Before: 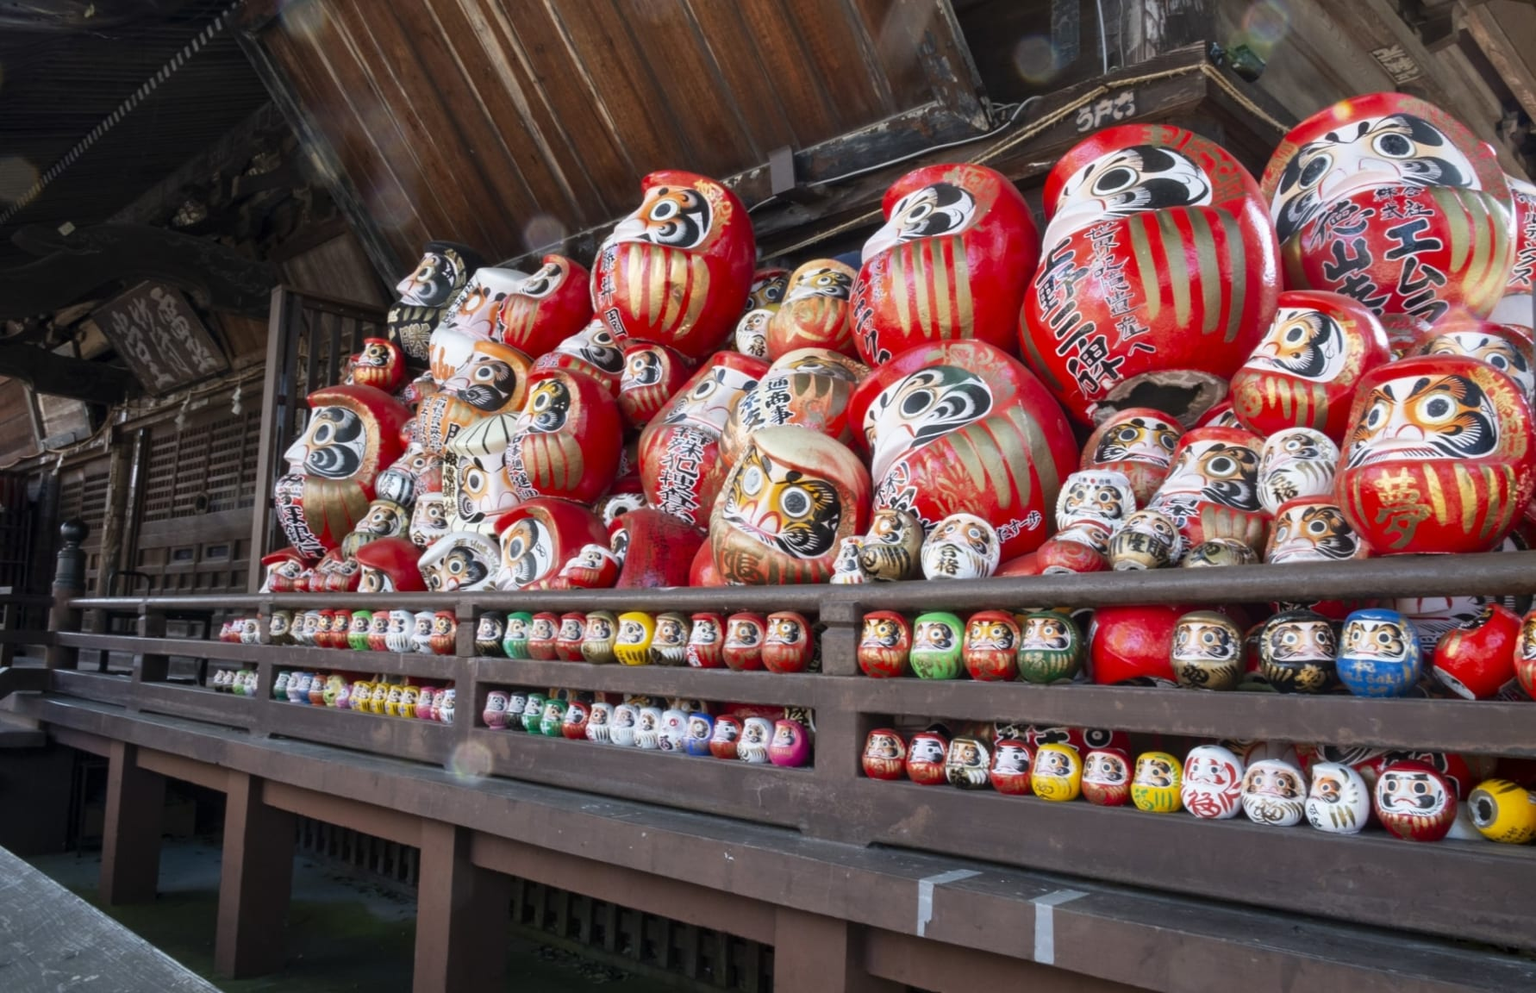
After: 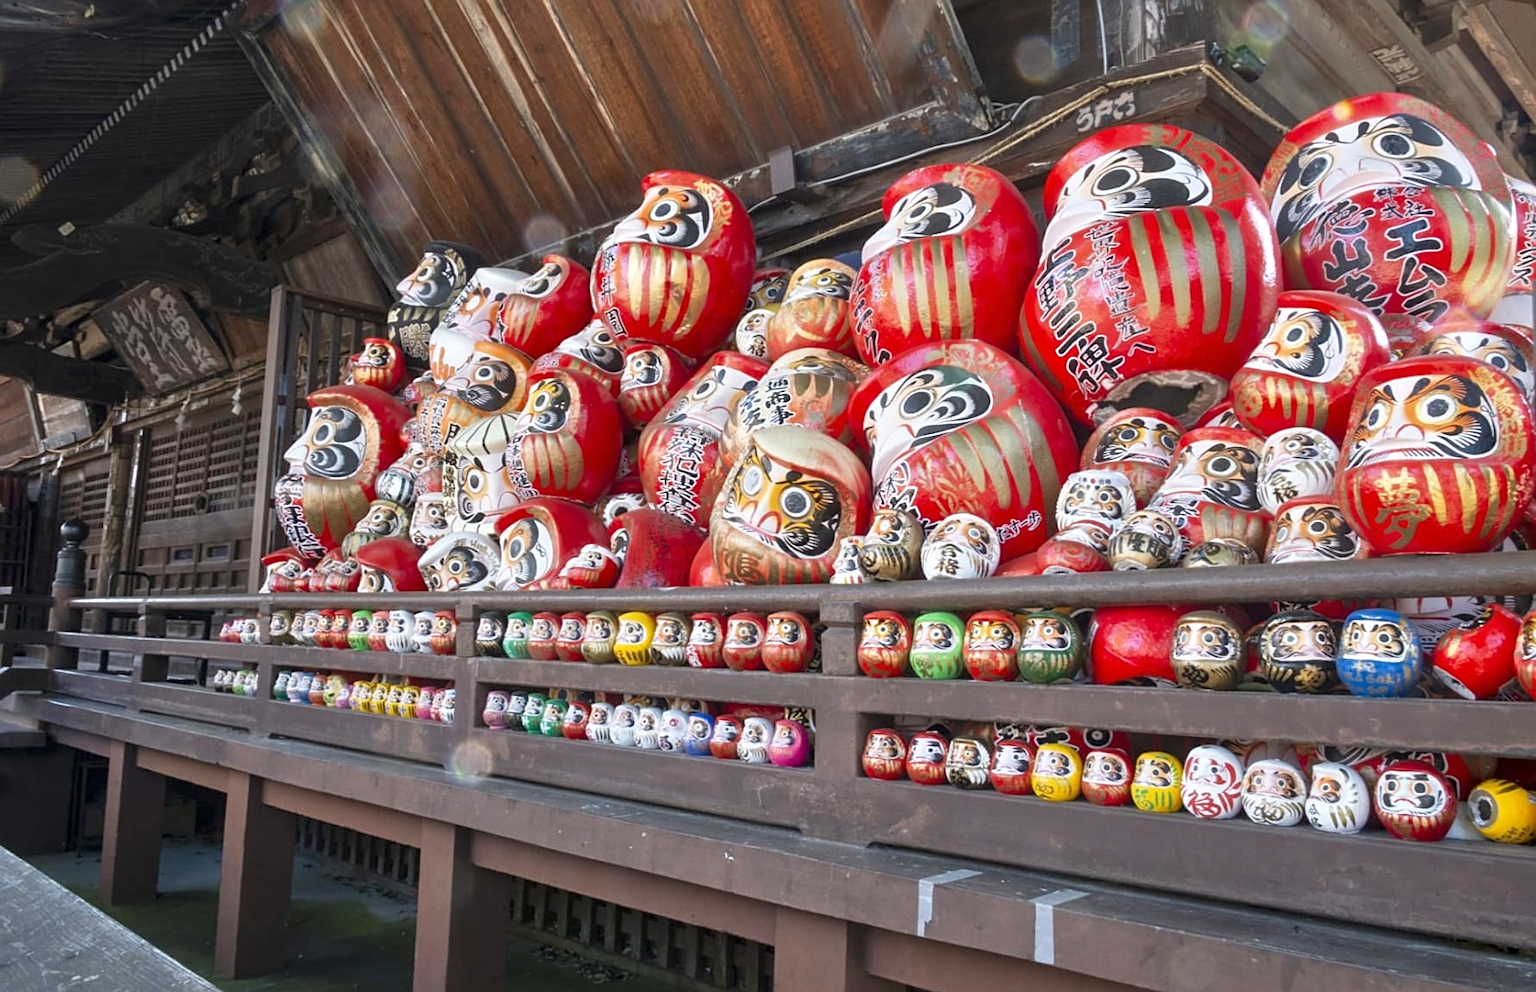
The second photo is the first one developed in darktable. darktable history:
sharpen: on, module defaults
tone equalizer: -8 EV 0.973 EV, -7 EV 0.962 EV, -6 EV 0.989 EV, -5 EV 1.02 EV, -4 EV 0.999 EV, -3 EV 0.758 EV, -2 EV 0.52 EV, -1 EV 0.232 EV
